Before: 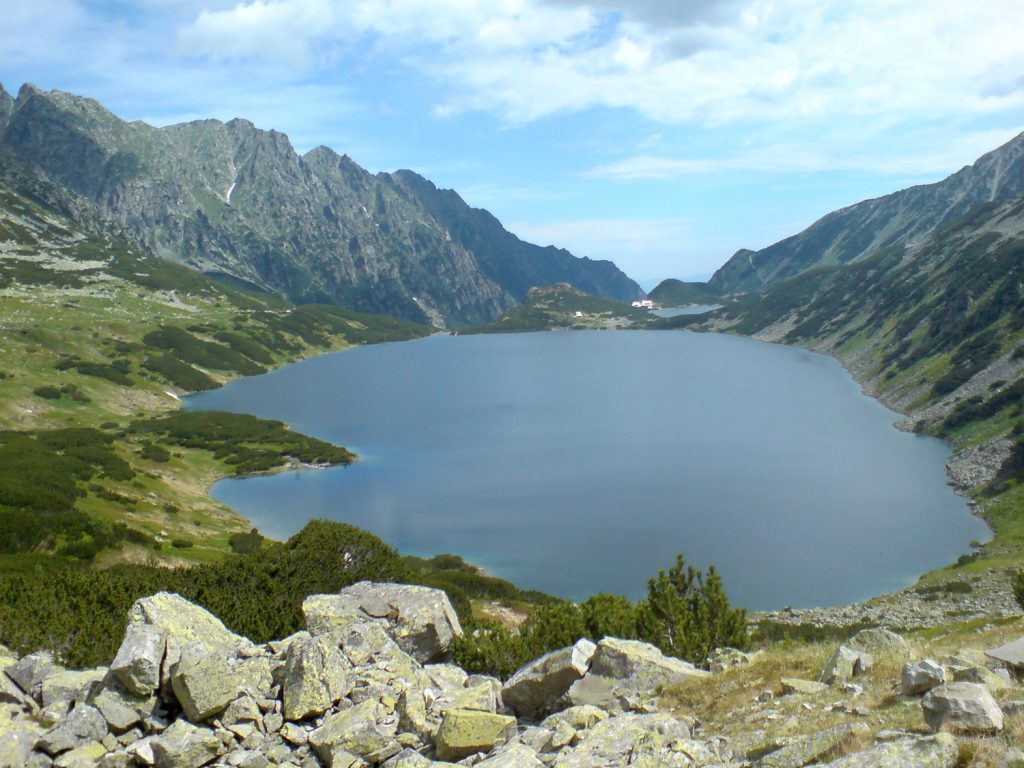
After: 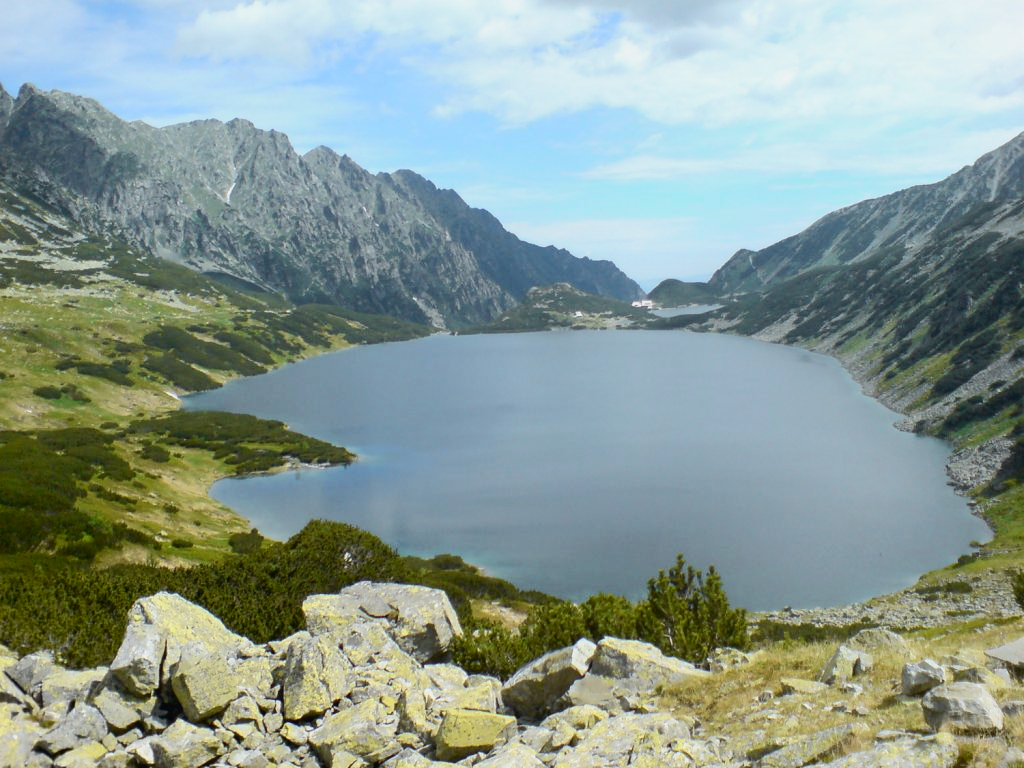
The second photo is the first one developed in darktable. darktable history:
tone curve: curves: ch0 [(0, 0.02) (0.063, 0.058) (0.262, 0.243) (0.447, 0.468) (0.544, 0.596) (0.805, 0.823) (1, 0.952)]; ch1 [(0, 0) (0.339, 0.31) (0.417, 0.401) (0.452, 0.455) (0.482, 0.483) (0.502, 0.499) (0.517, 0.506) (0.55, 0.542) (0.588, 0.604) (0.729, 0.782) (1, 1)]; ch2 [(0, 0) (0.346, 0.34) (0.431, 0.45) (0.485, 0.487) (0.5, 0.496) (0.527, 0.526) (0.56, 0.574) (0.613, 0.642) (0.679, 0.703) (1, 1)], color space Lab, independent channels, preserve colors none
